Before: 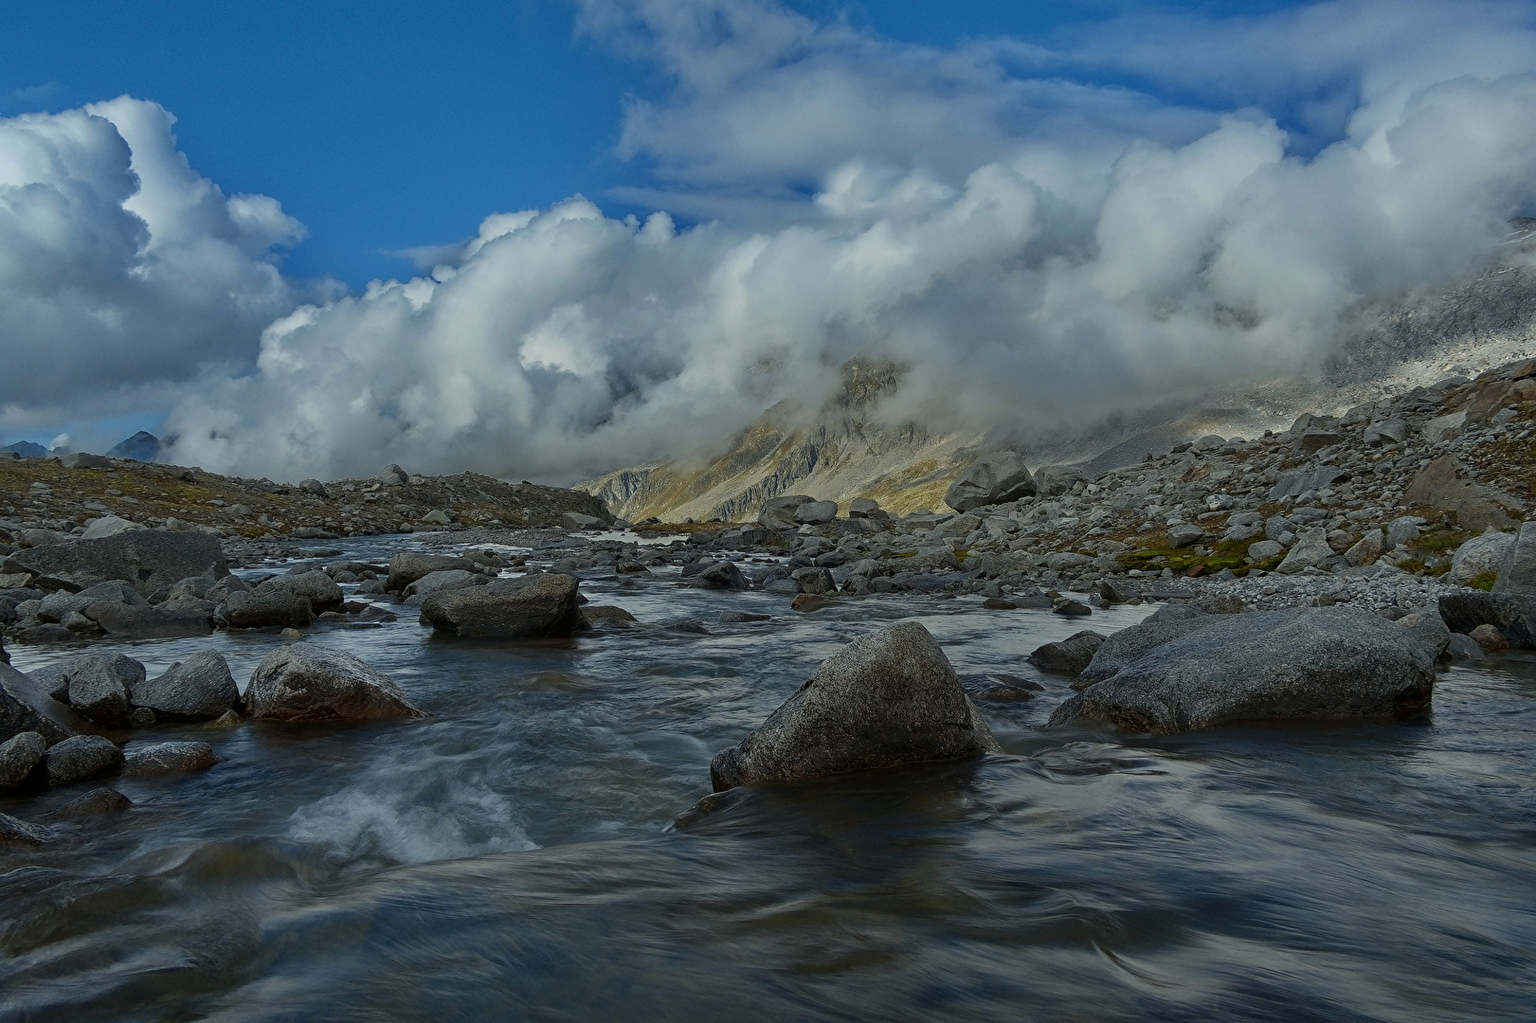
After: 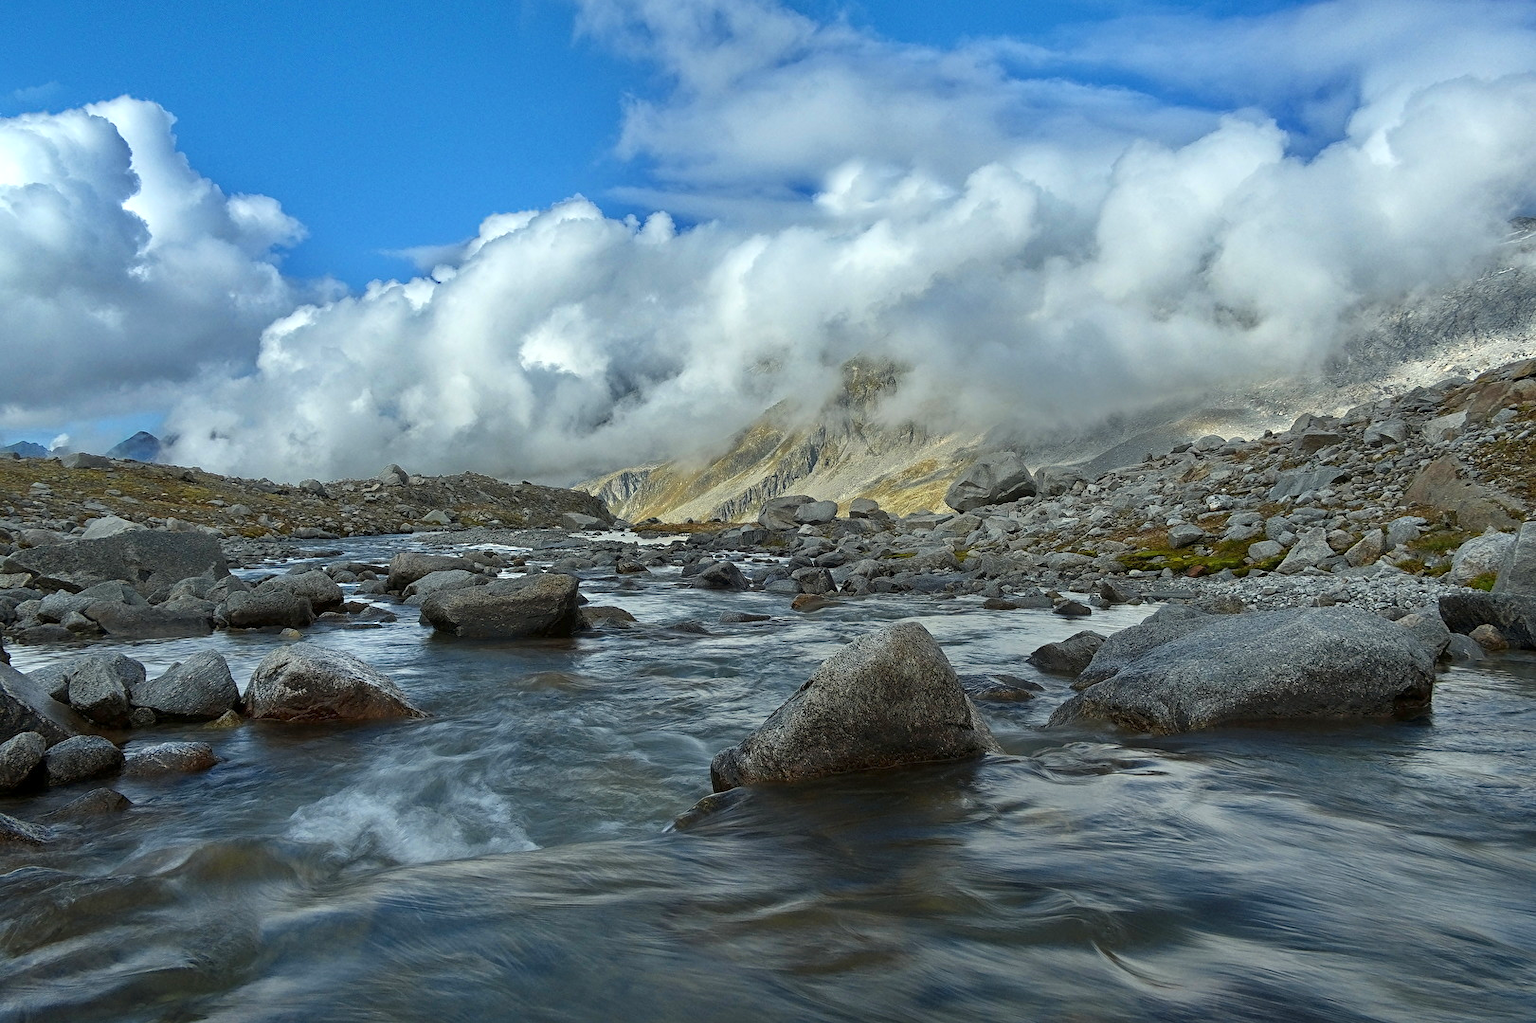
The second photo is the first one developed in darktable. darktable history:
exposure: black level correction 0, exposure 0.938 EV, compensate highlight preservation false
